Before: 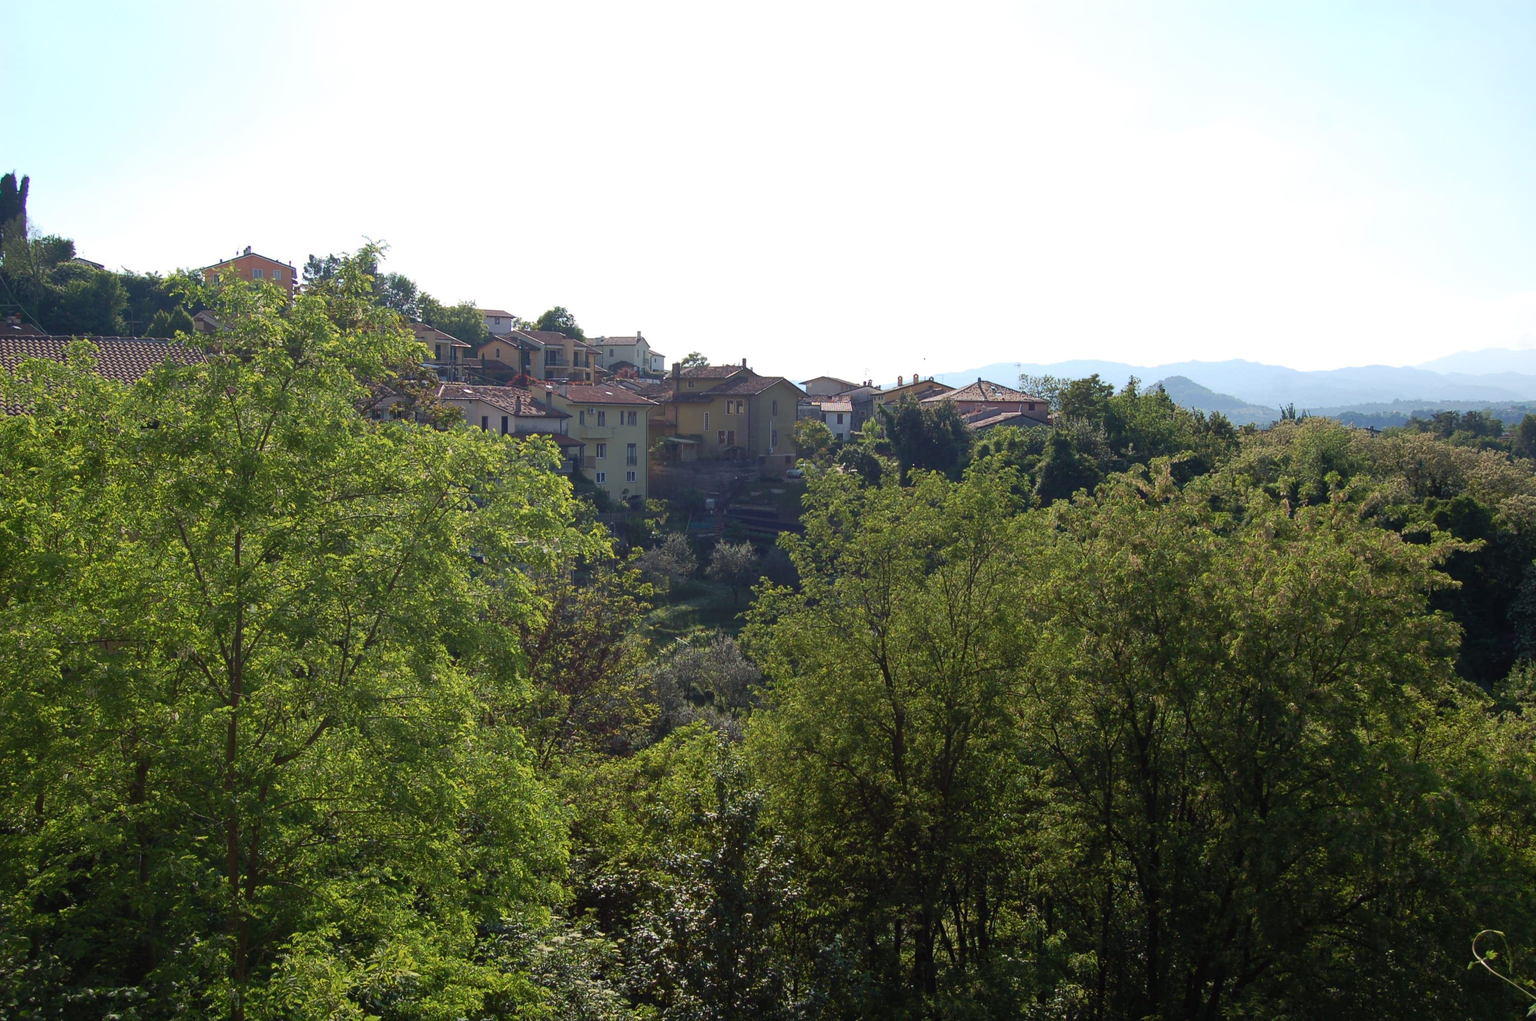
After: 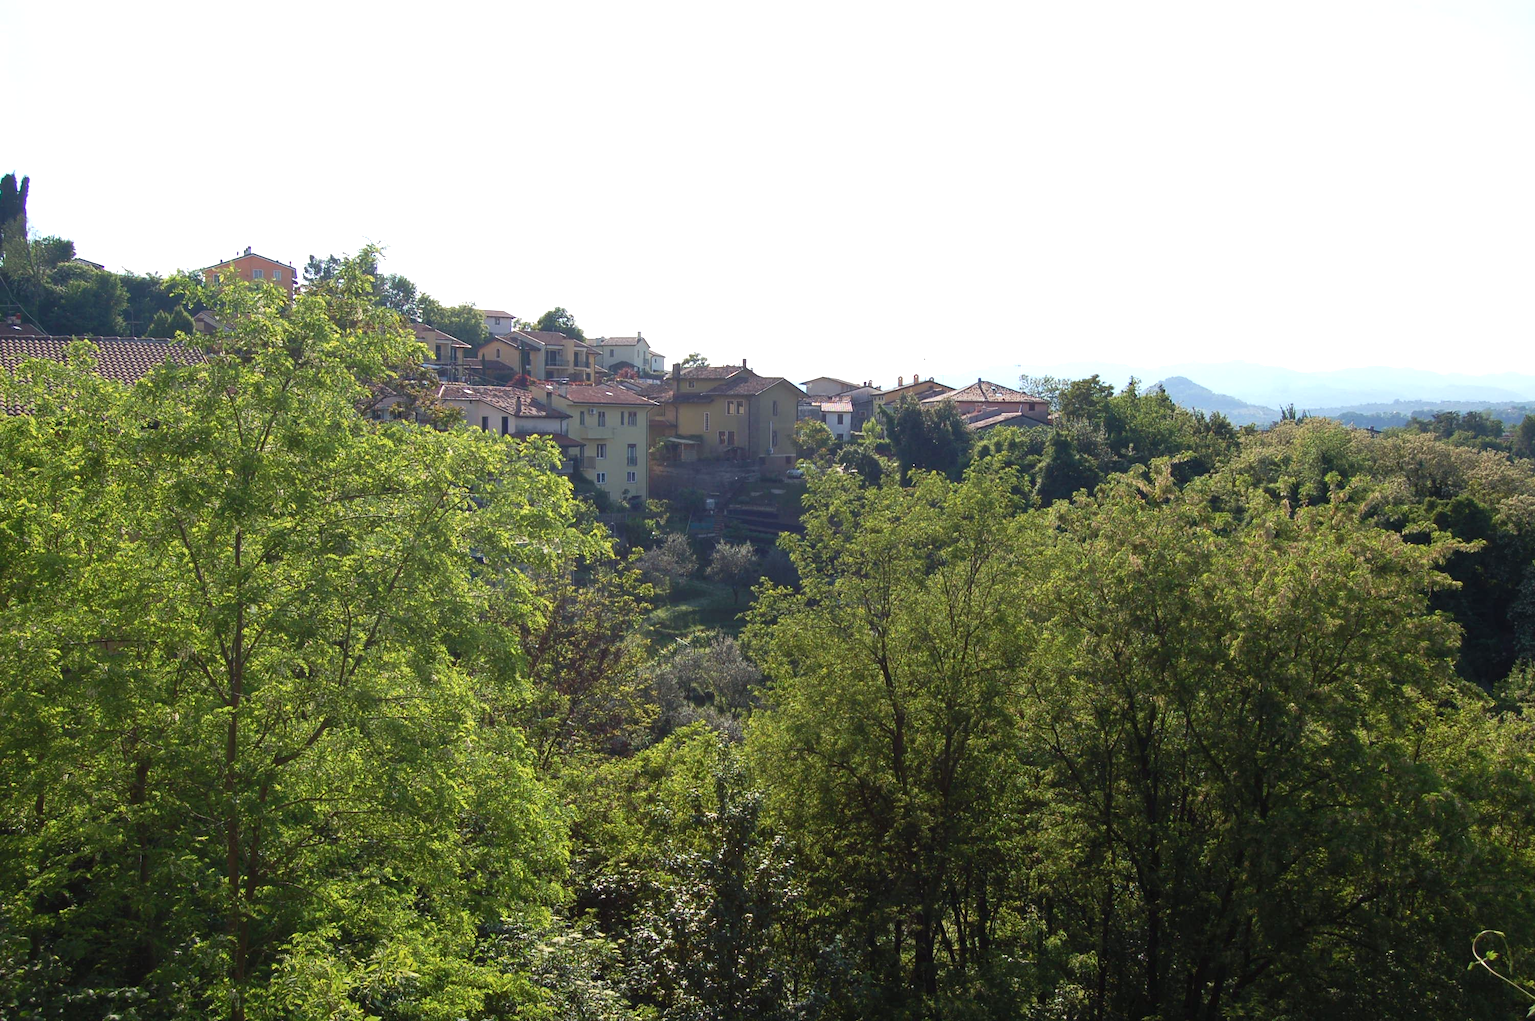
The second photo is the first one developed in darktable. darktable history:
exposure: black level correction 0, exposure 0.498 EV, compensate exposure bias true, compensate highlight preservation false
